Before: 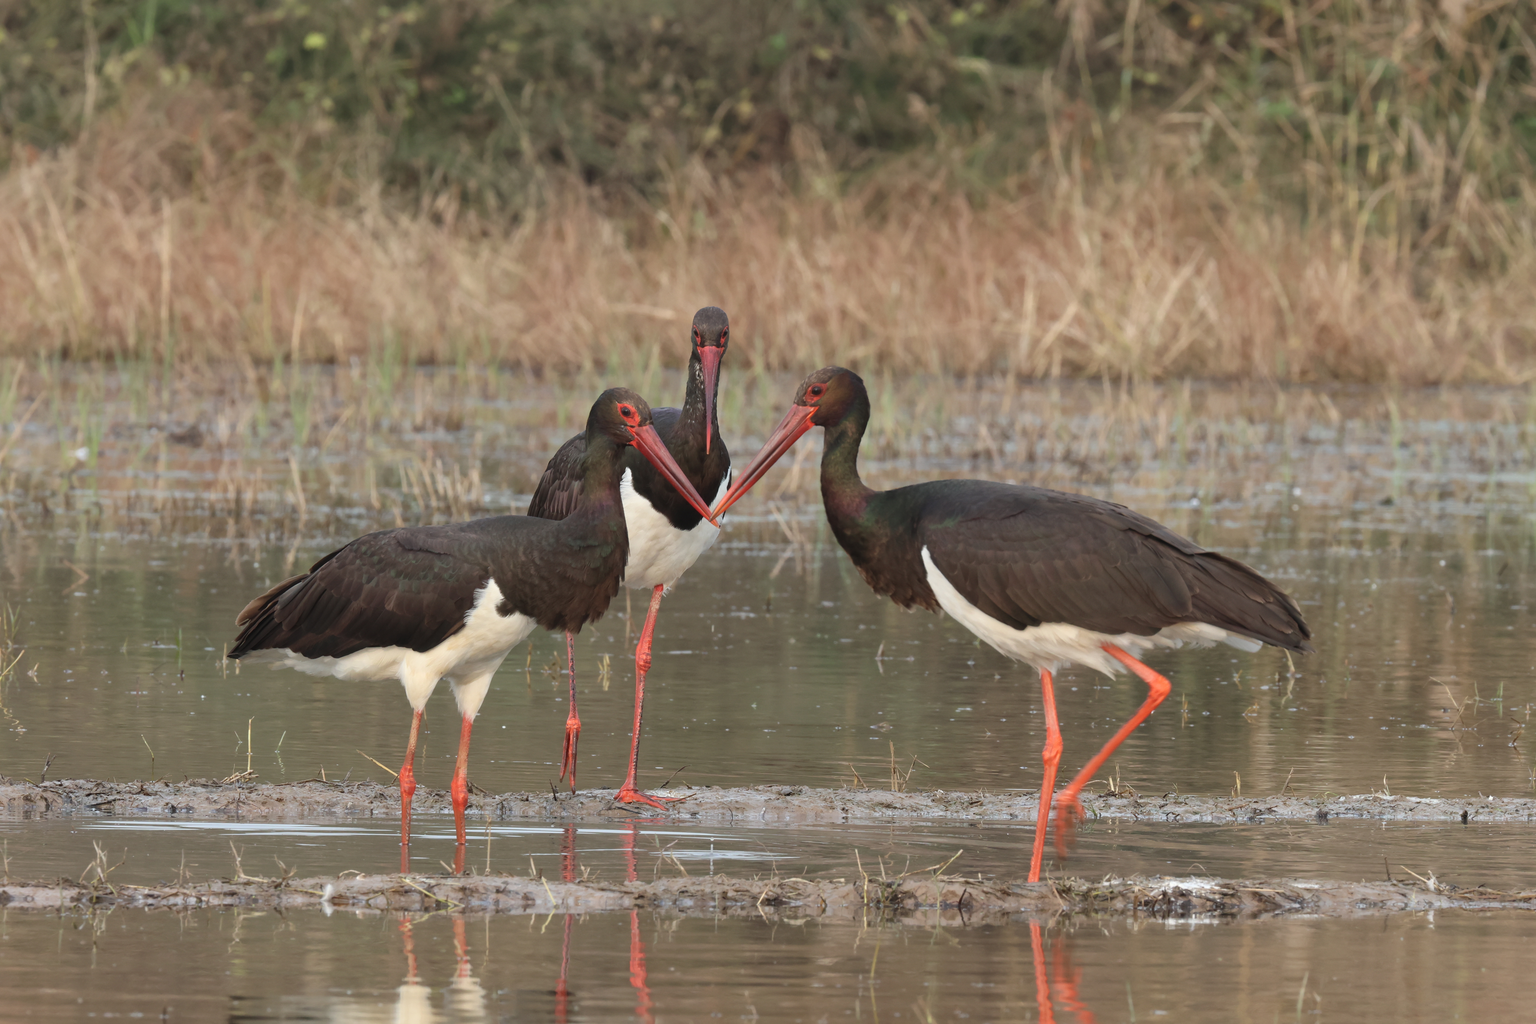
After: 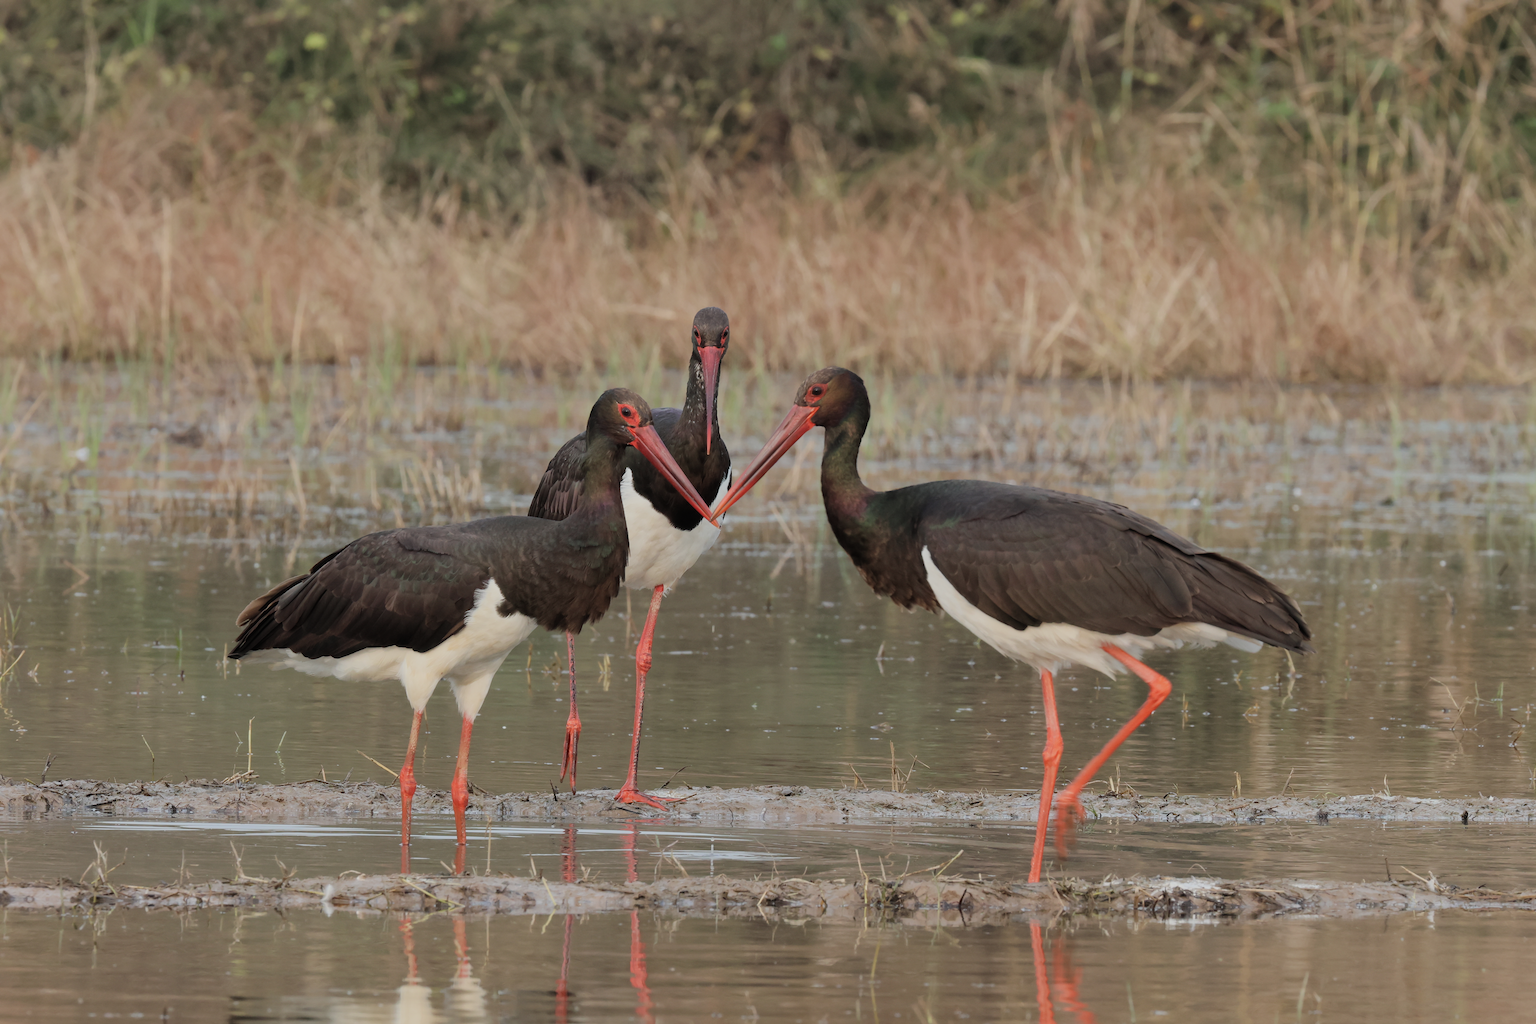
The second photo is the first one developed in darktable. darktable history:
filmic rgb: black relative exposure -7.65 EV, white relative exposure 4.56 EV, hardness 3.61
sharpen: radius 1.458, amount 0.398, threshold 1.271
